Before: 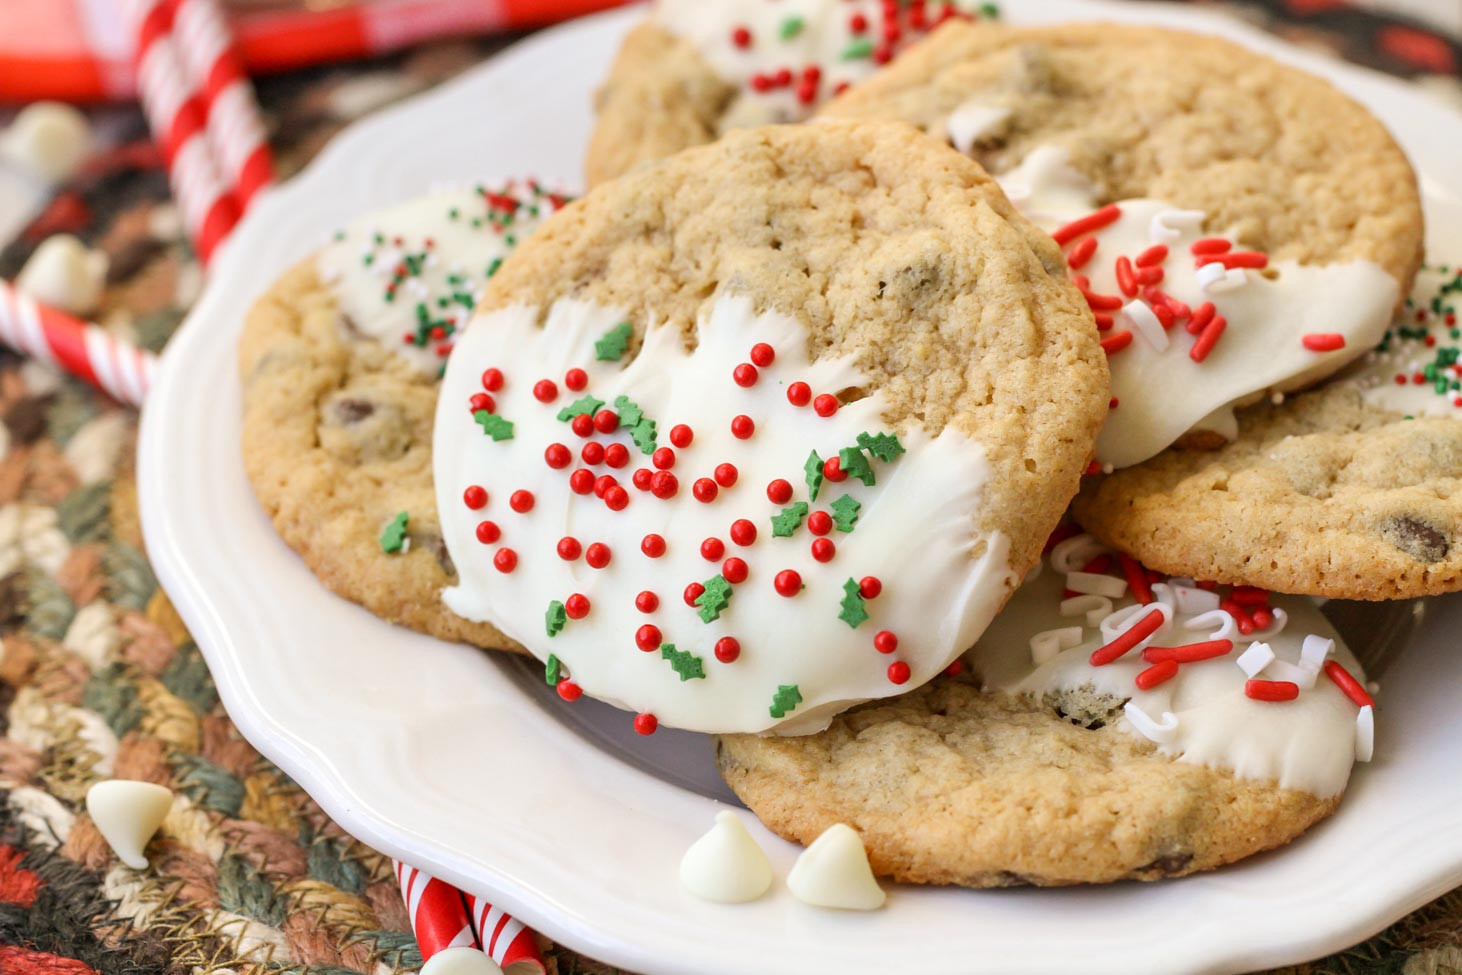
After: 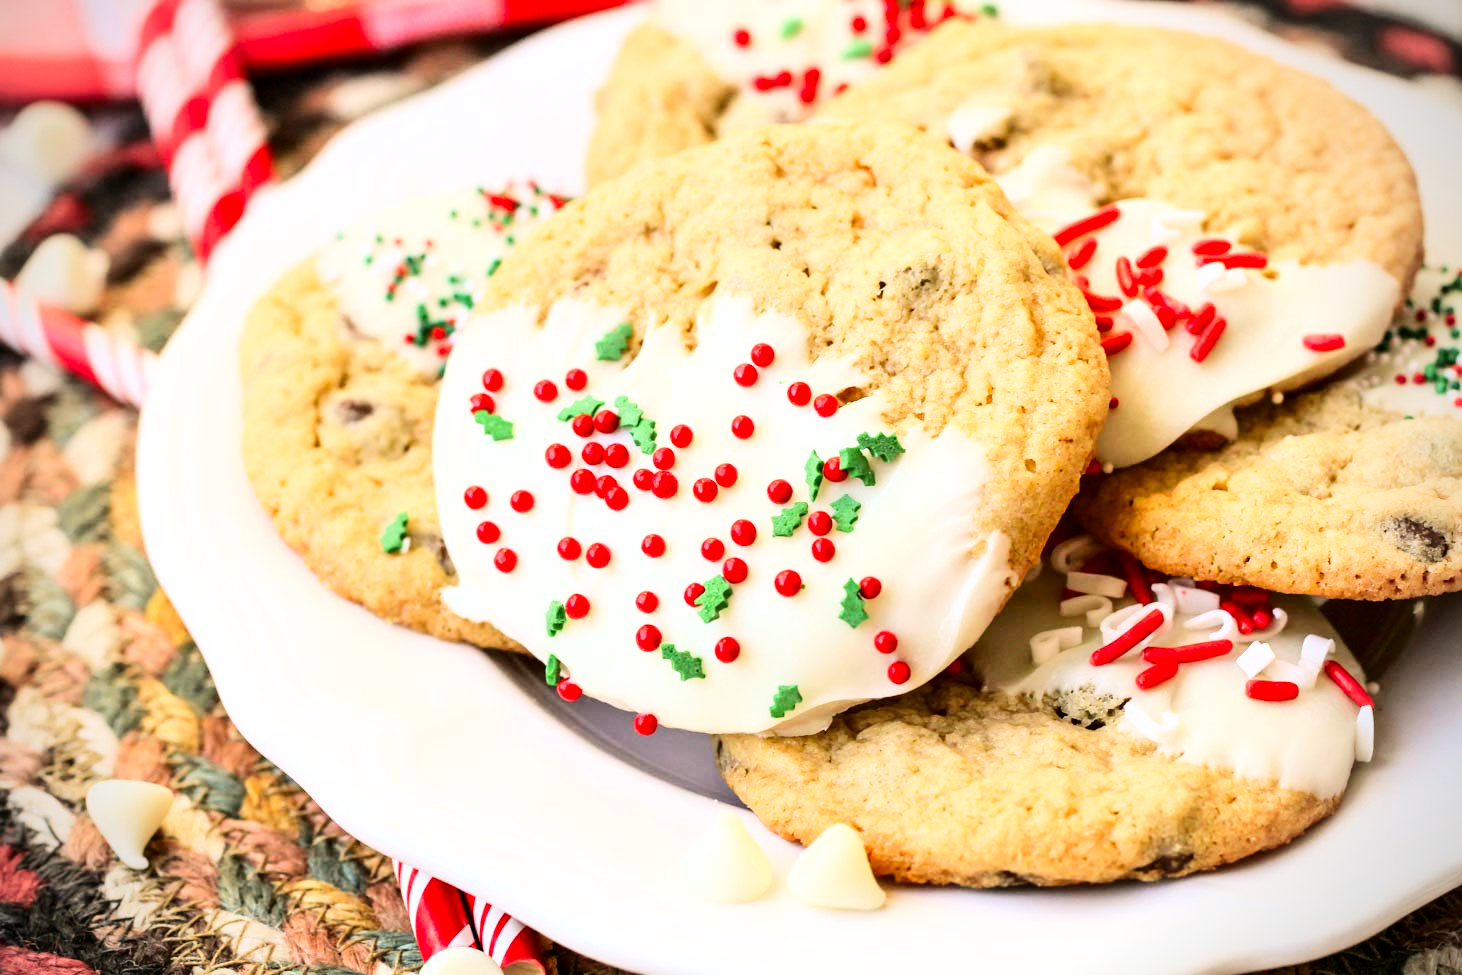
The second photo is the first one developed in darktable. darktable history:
vignetting: on, module defaults
contrast brightness saturation: brightness -0.199, saturation 0.08
base curve: curves: ch0 [(0, 0.003) (0.001, 0.002) (0.006, 0.004) (0.02, 0.022) (0.048, 0.086) (0.094, 0.234) (0.162, 0.431) (0.258, 0.629) (0.385, 0.8) (0.548, 0.918) (0.751, 0.988) (1, 1)]
